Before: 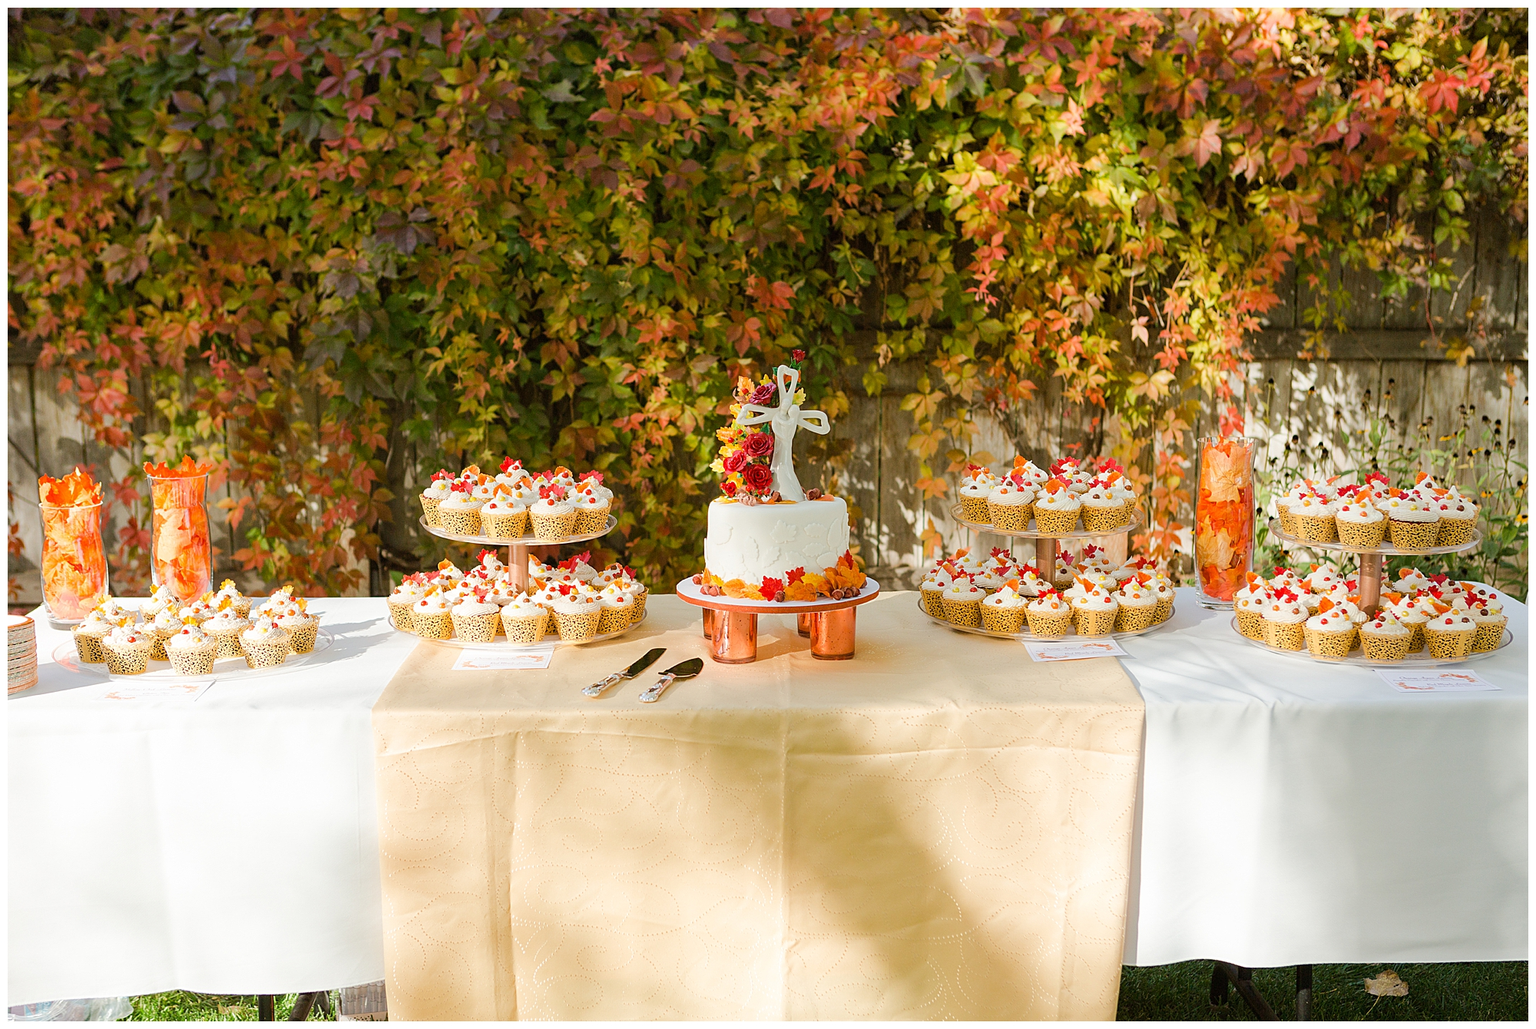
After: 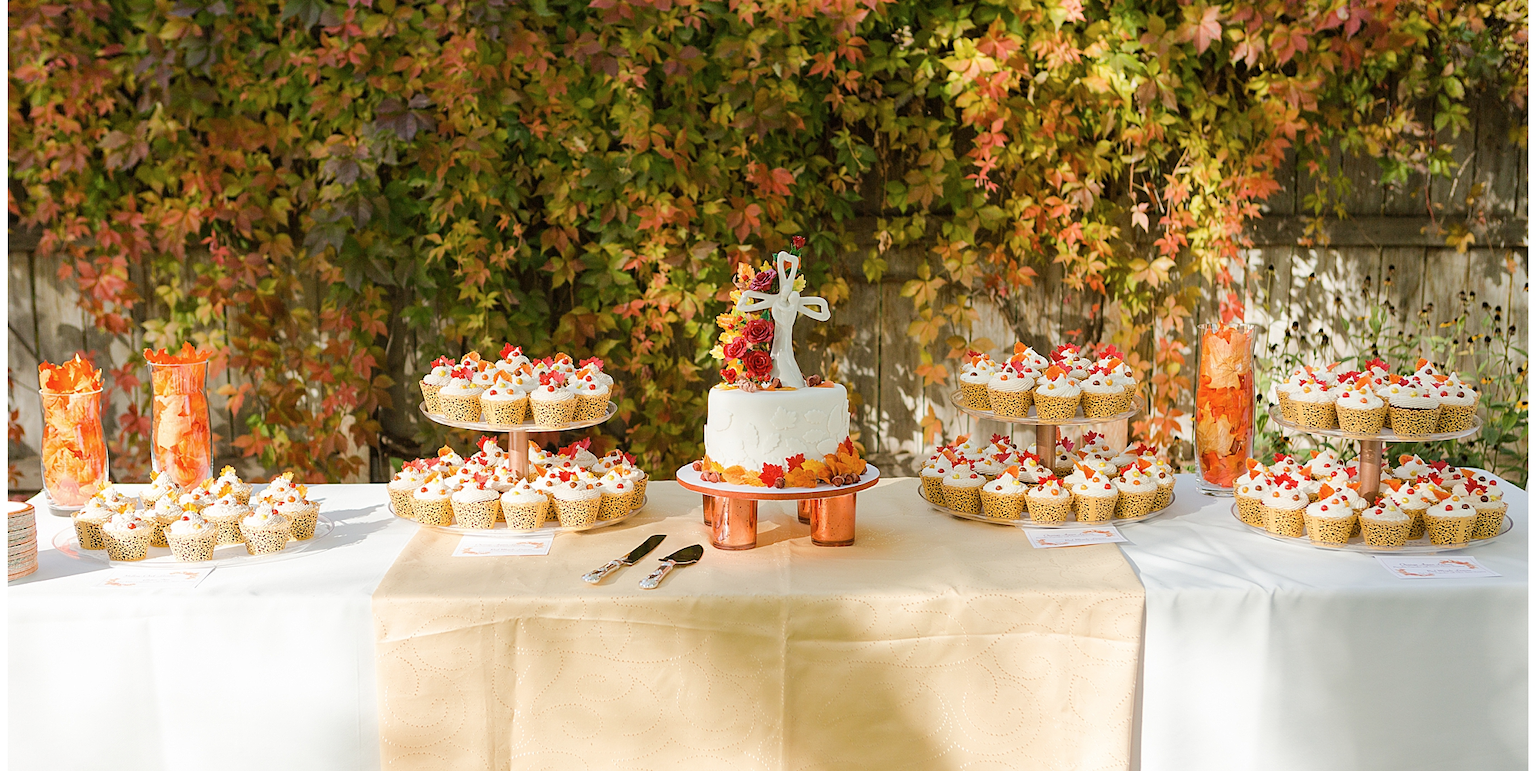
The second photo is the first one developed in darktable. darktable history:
crop: top 11.06%, bottom 13.955%
contrast brightness saturation: saturation -0.07
